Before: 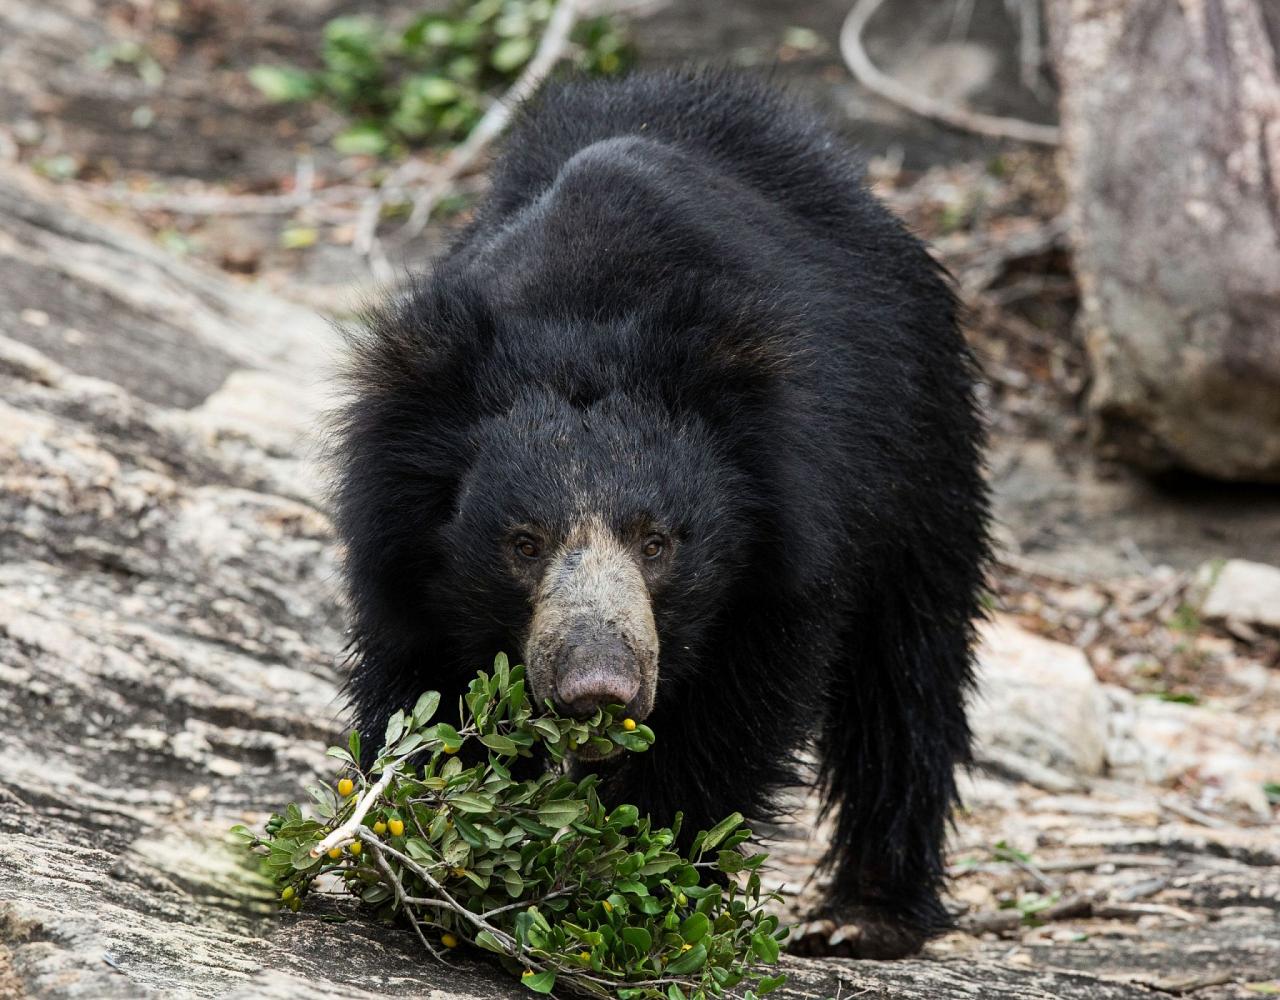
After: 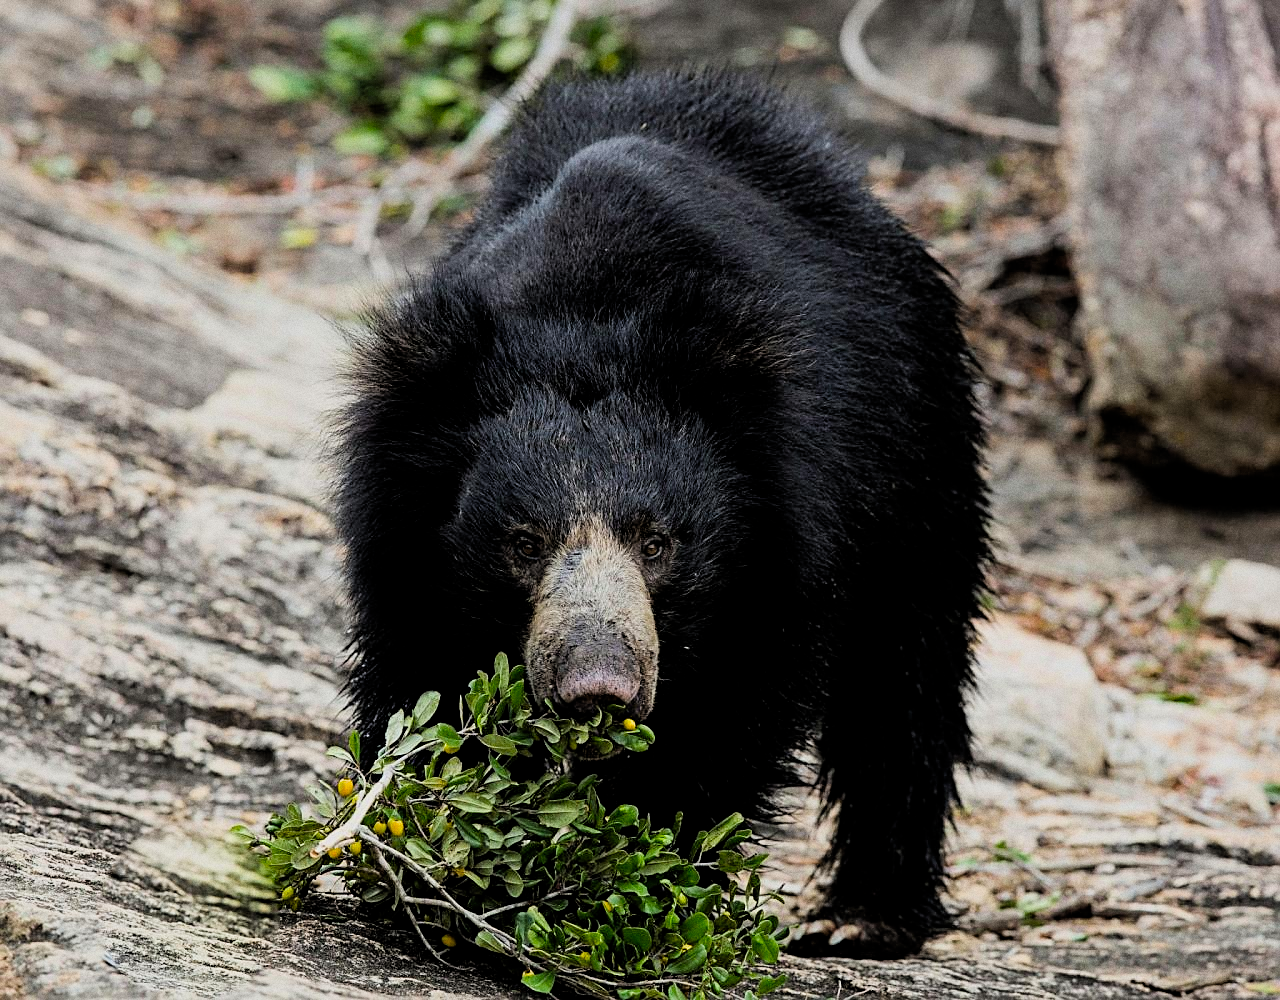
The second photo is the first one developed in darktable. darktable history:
sharpen: on, module defaults
tone equalizer: on, module defaults
grain: coarseness 0.09 ISO
filmic rgb: black relative exposure -7.75 EV, white relative exposure 4.4 EV, threshold 3 EV, target black luminance 0%, hardness 3.76, latitude 50.51%, contrast 1.074, highlights saturation mix 10%, shadows ↔ highlights balance -0.22%, color science v4 (2020), enable highlight reconstruction true
